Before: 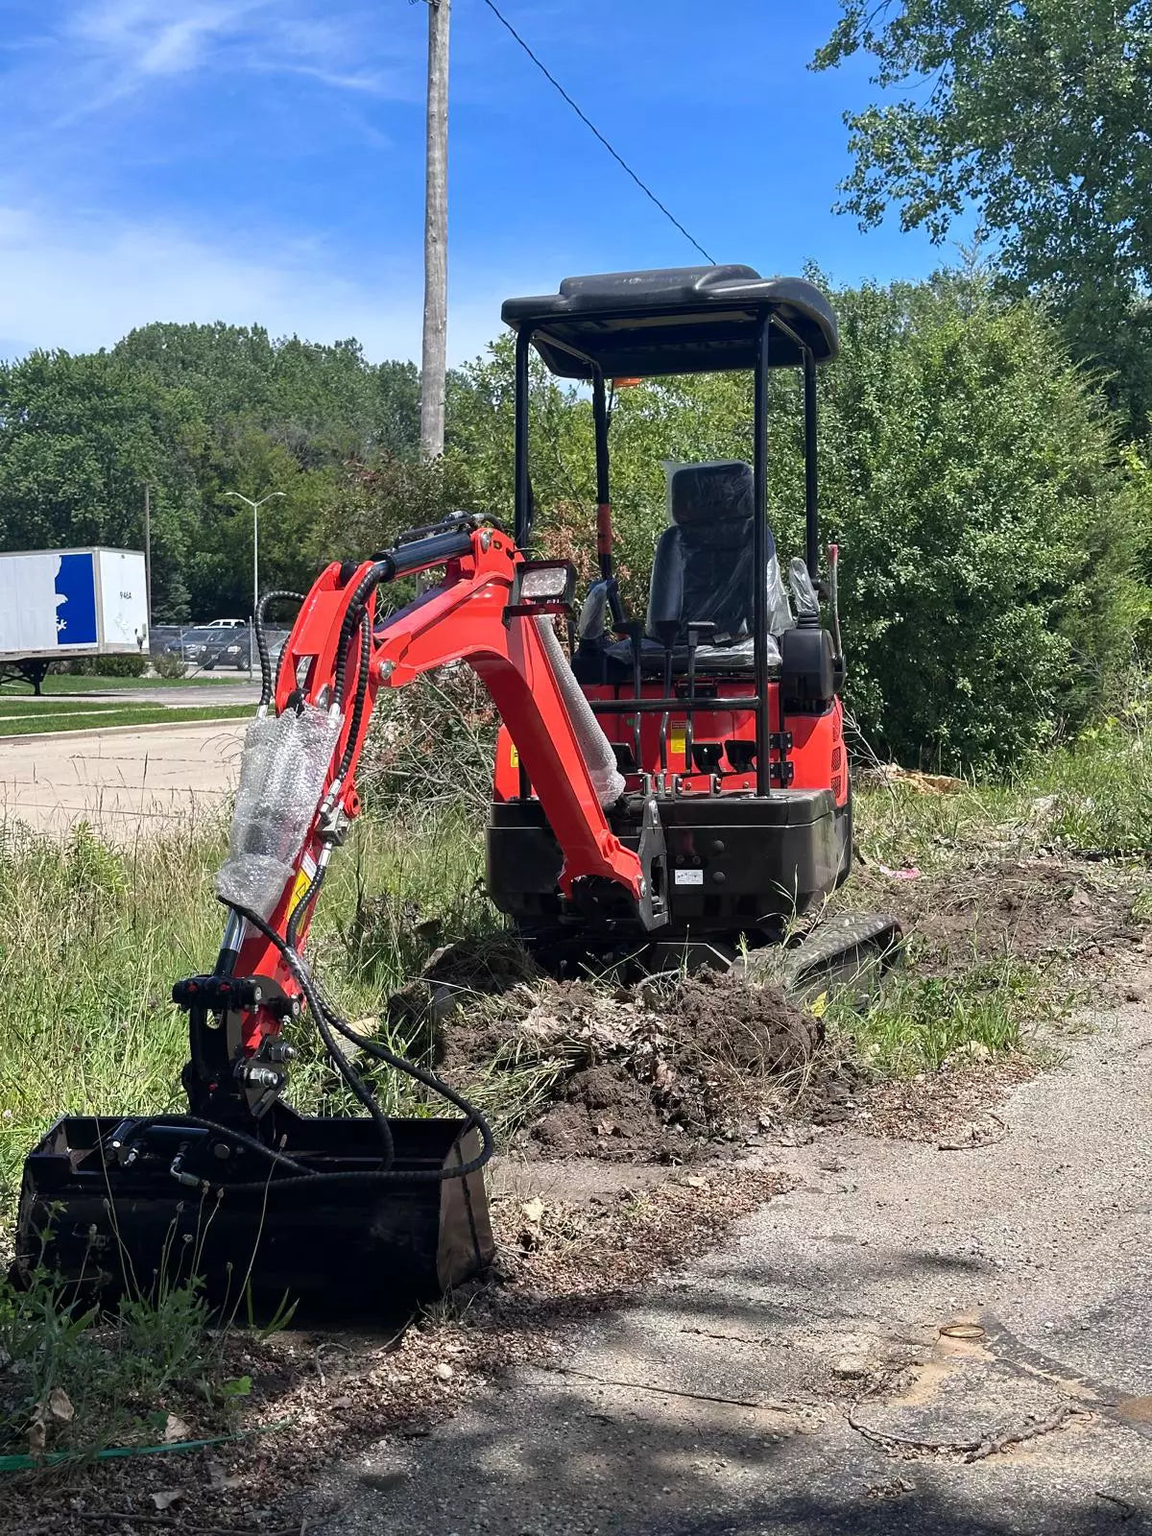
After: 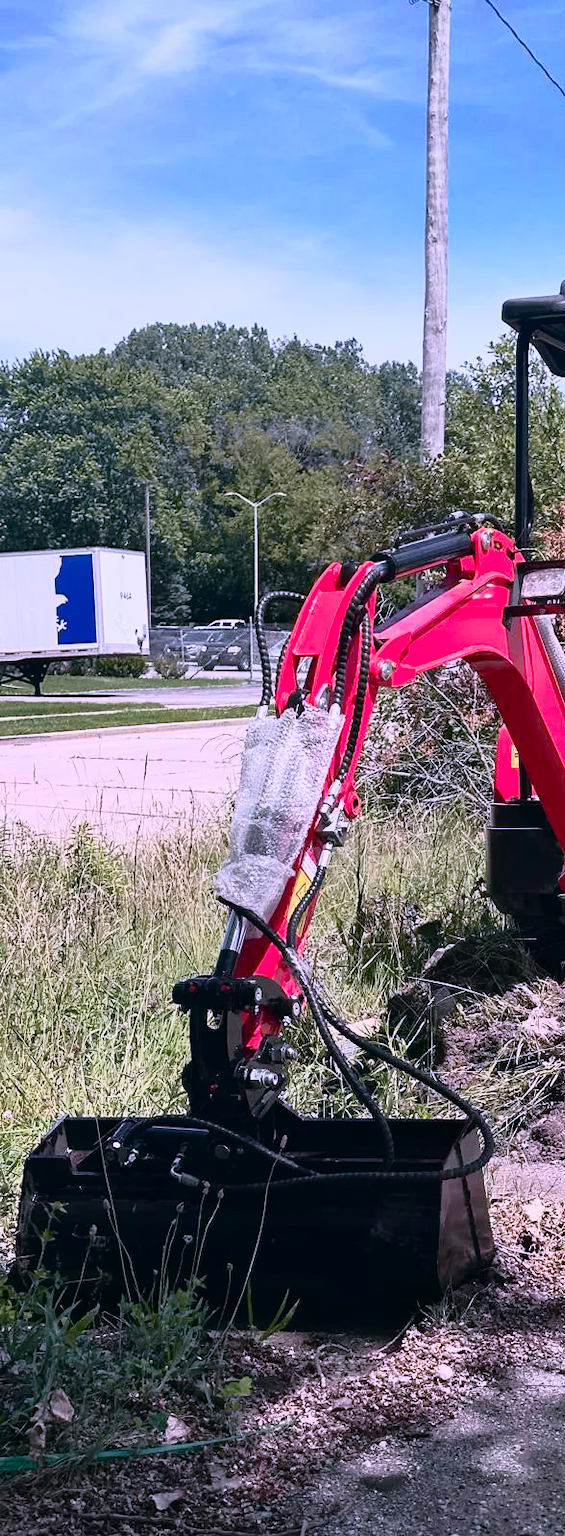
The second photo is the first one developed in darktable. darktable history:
shadows and highlights: shadows 43.06, highlights 6.94
crop and rotate: left 0%, top 0%, right 50.845%
color correction: highlights a* 15.03, highlights b* -25.07
tone curve: curves: ch0 [(0, 0.008) (0.081, 0.044) (0.177, 0.123) (0.283, 0.253) (0.416, 0.449) (0.495, 0.524) (0.661, 0.756) (0.796, 0.859) (1, 0.951)]; ch1 [(0, 0) (0.161, 0.092) (0.35, 0.33) (0.392, 0.392) (0.427, 0.426) (0.479, 0.472) (0.505, 0.5) (0.521, 0.524) (0.567, 0.556) (0.583, 0.588) (0.625, 0.627) (0.678, 0.733) (1, 1)]; ch2 [(0, 0) (0.346, 0.362) (0.404, 0.427) (0.502, 0.499) (0.531, 0.523) (0.544, 0.561) (0.58, 0.59) (0.629, 0.642) (0.717, 0.678) (1, 1)], color space Lab, independent channels, preserve colors none
contrast brightness saturation: contrast 0.05
